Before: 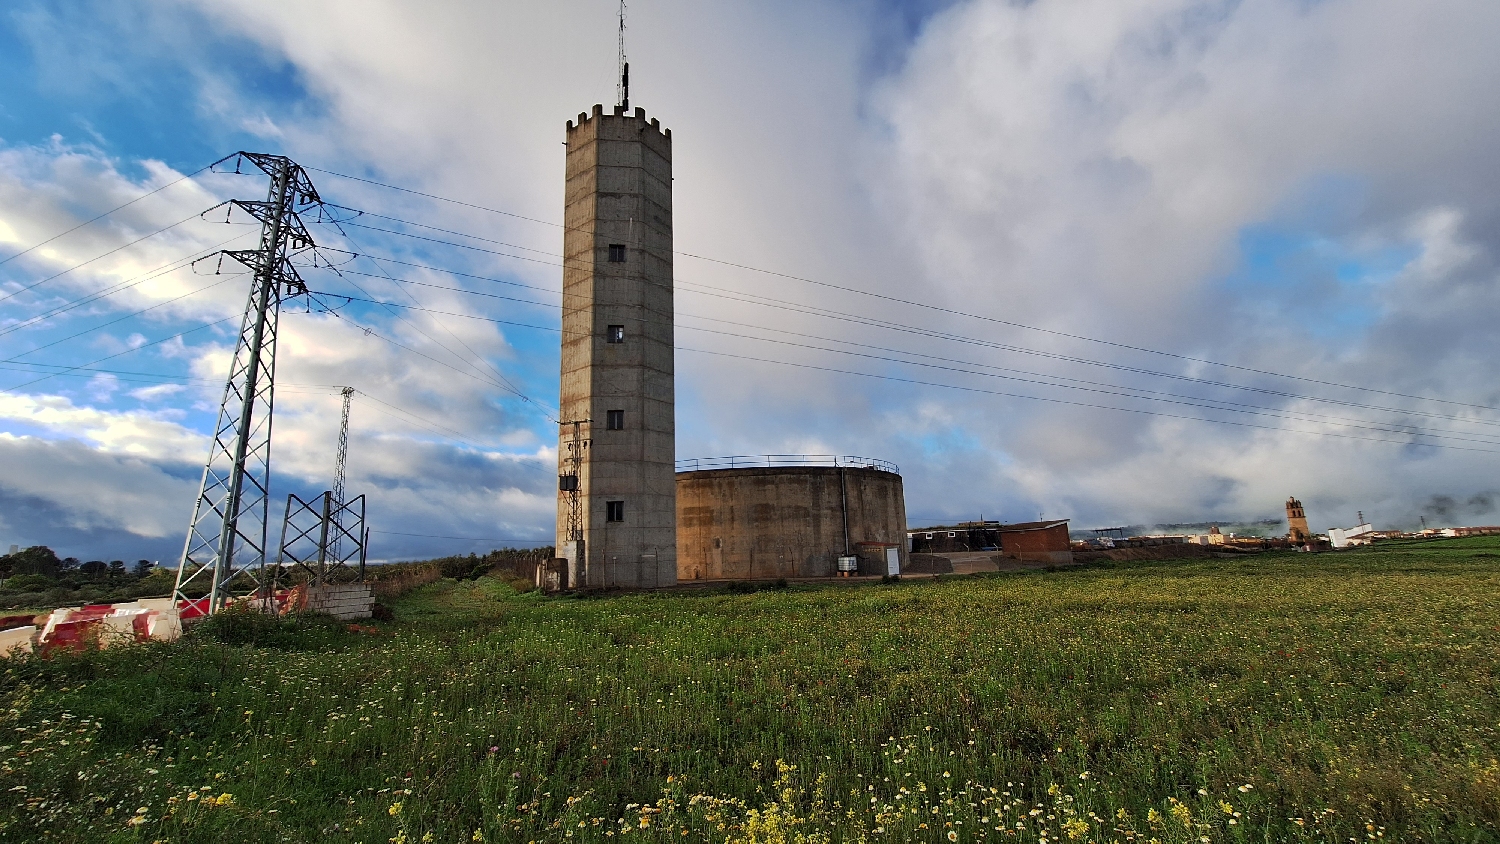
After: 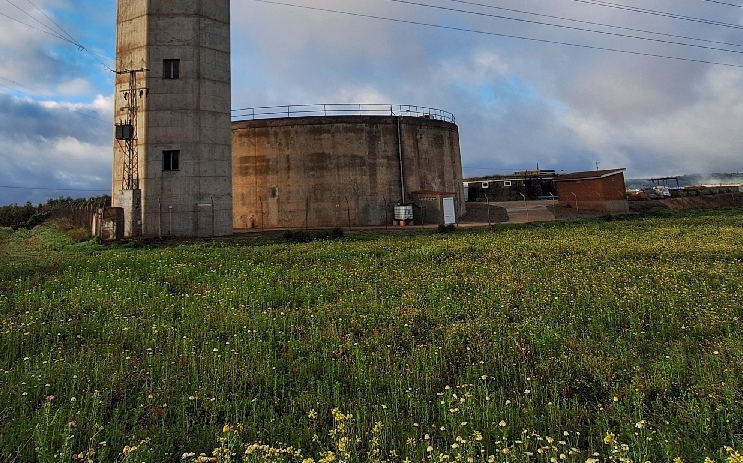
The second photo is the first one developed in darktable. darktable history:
crop: left 29.651%, top 41.594%, right 20.779%, bottom 3.476%
local contrast: detail 115%
